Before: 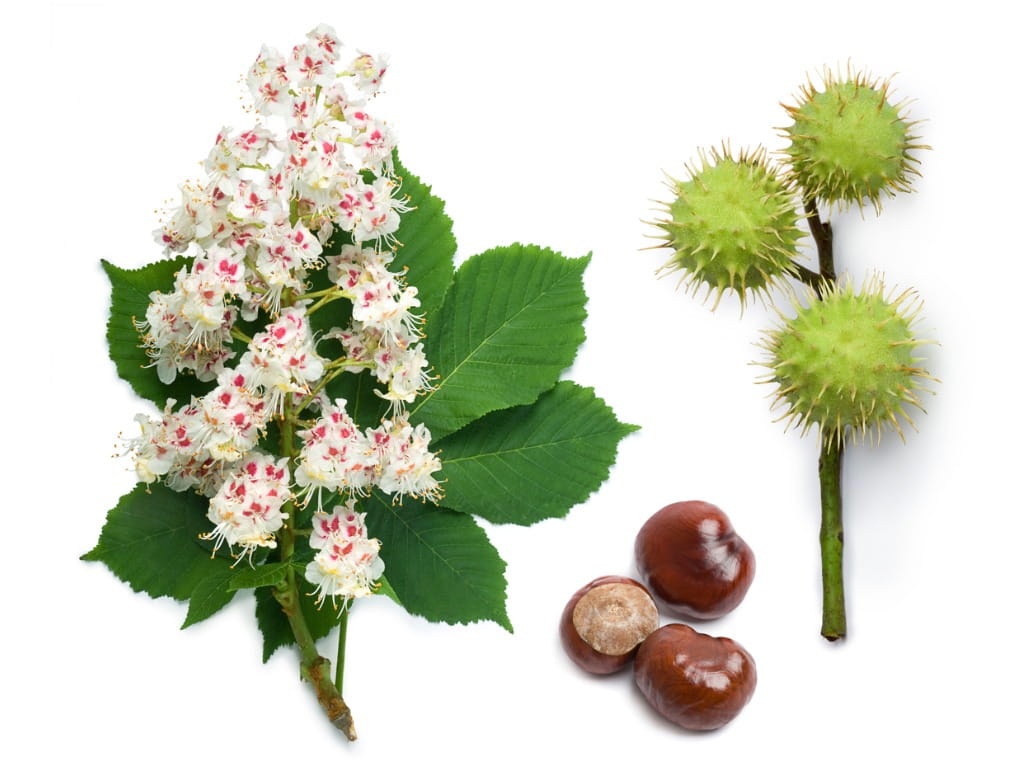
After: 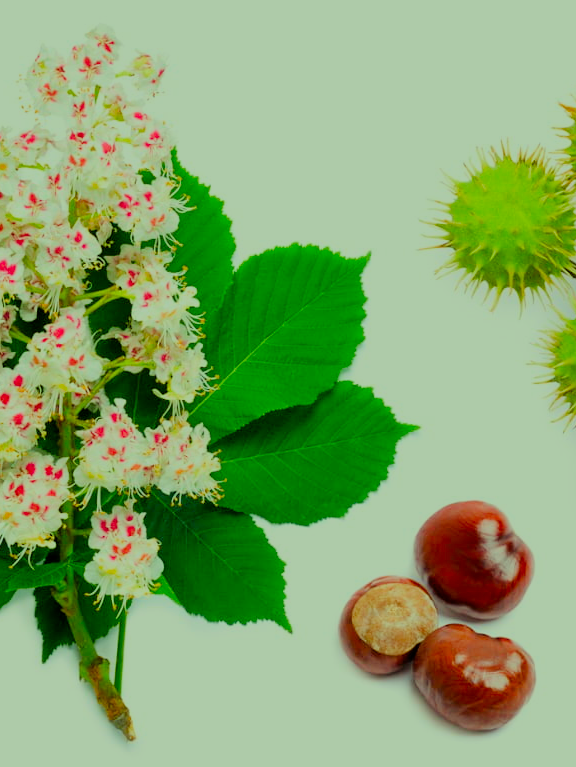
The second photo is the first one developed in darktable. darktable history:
color correction: highlights a* -10.84, highlights b* 9.89, saturation 1.72
filmic rgb: middle gray luminance 18.04%, black relative exposure -7.54 EV, white relative exposure 8.47 EV, threshold 5.97 EV, target black luminance 0%, hardness 2.23, latitude 18.22%, contrast 0.882, highlights saturation mix 6.48%, shadows ↔ highlights balance 10.77%, enable highlight reconstruction true
crop: left 21.677%, right 21.997%, bottom 0.009%
